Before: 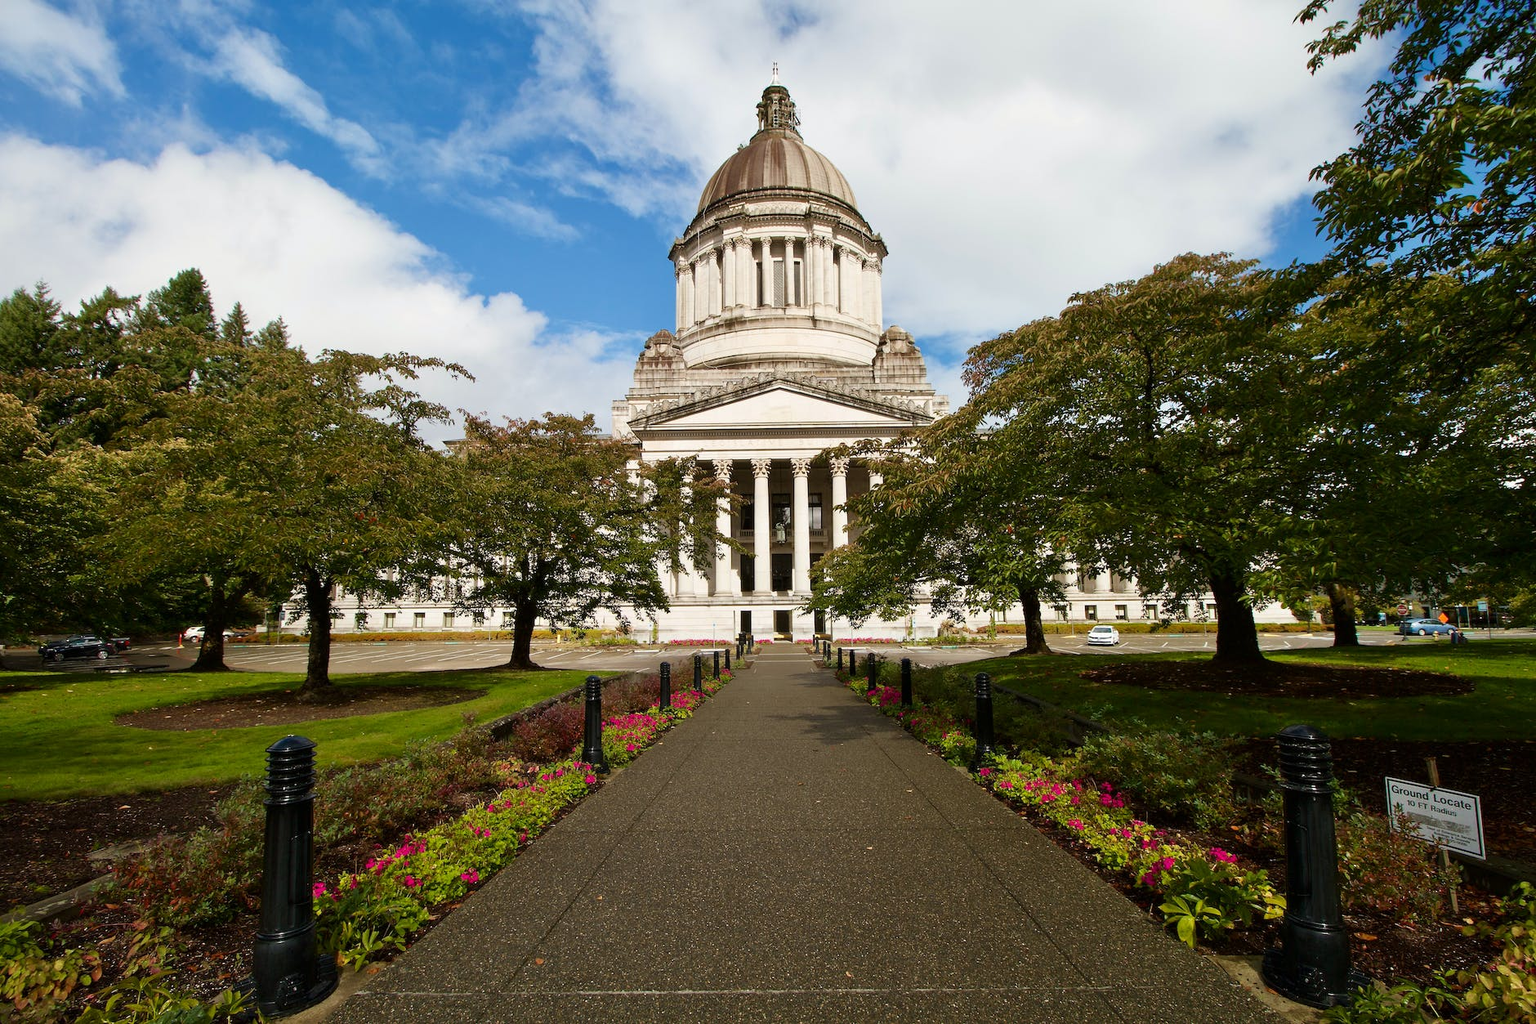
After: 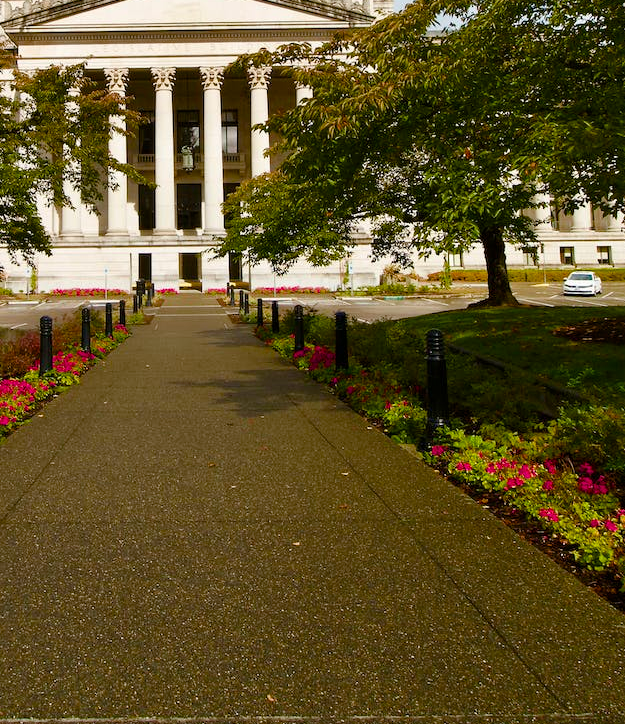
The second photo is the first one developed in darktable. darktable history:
color balance rgb: power › hue 72.44°, perceptual saturation grading › global saturation 0.545%, perceptual saturation grading › mid-tones 6.236%, perceptual saturation grading › shadows 71.552%, global vibrance 20%
crop: left 40.851%, top 39.432%, right 25.898%, bottom 2.766%
